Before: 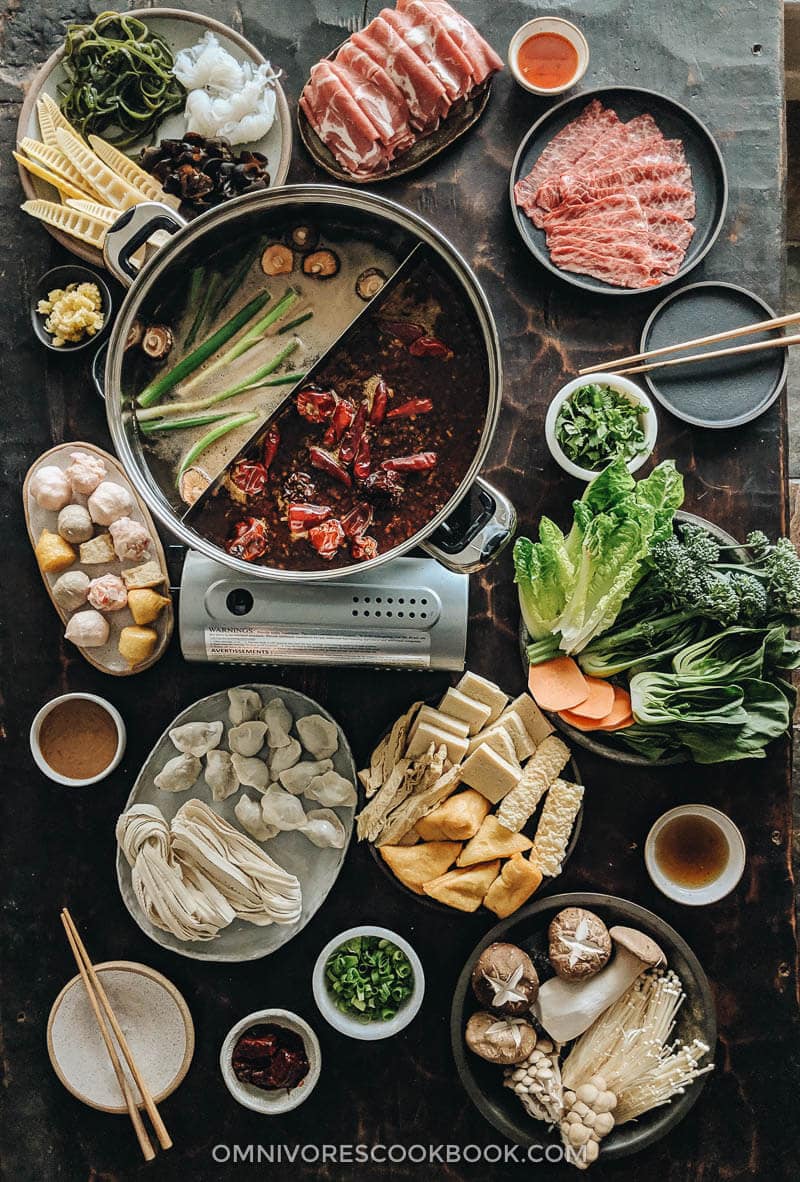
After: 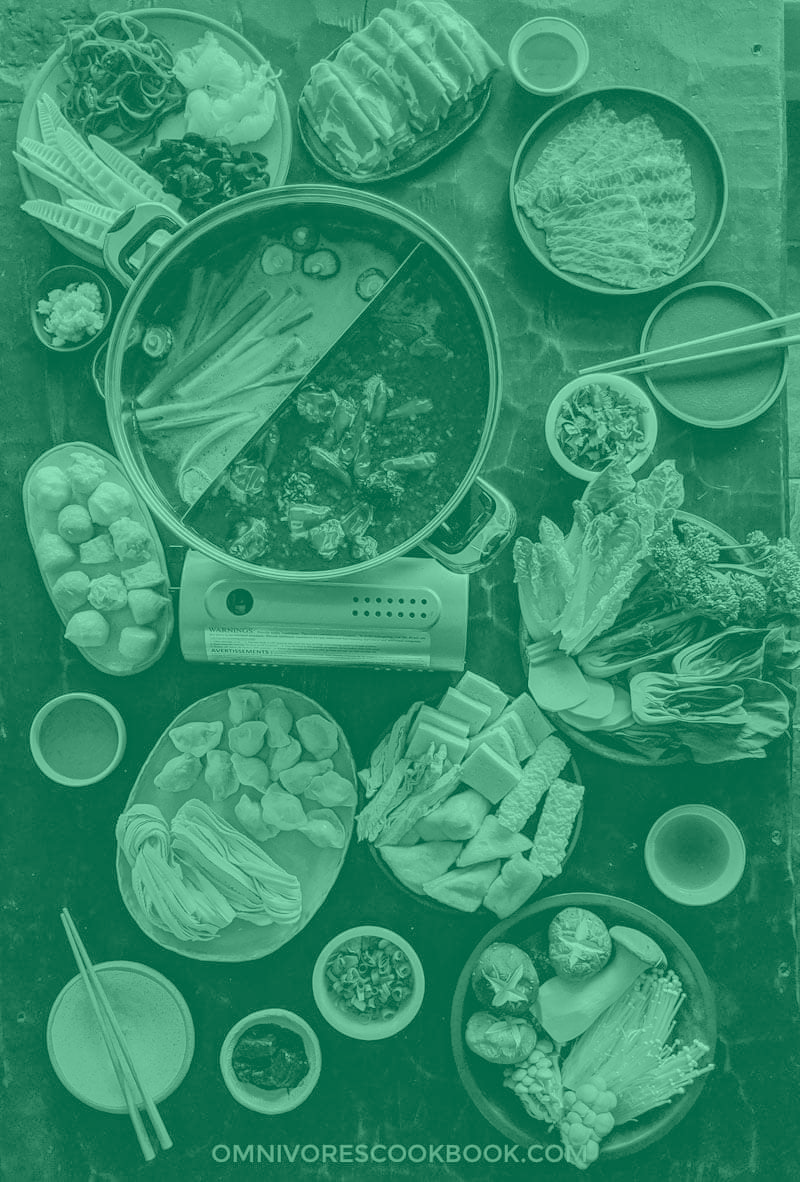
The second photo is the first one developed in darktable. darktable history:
base curve: curves: ch0 [(0, 0) (0.303, 0.277) (1, 1)]
white balance: emerald 1
shadows and highlights: on, module defaults
colorize: hue 147.6°, saturation 65%, lightness 21.64%
